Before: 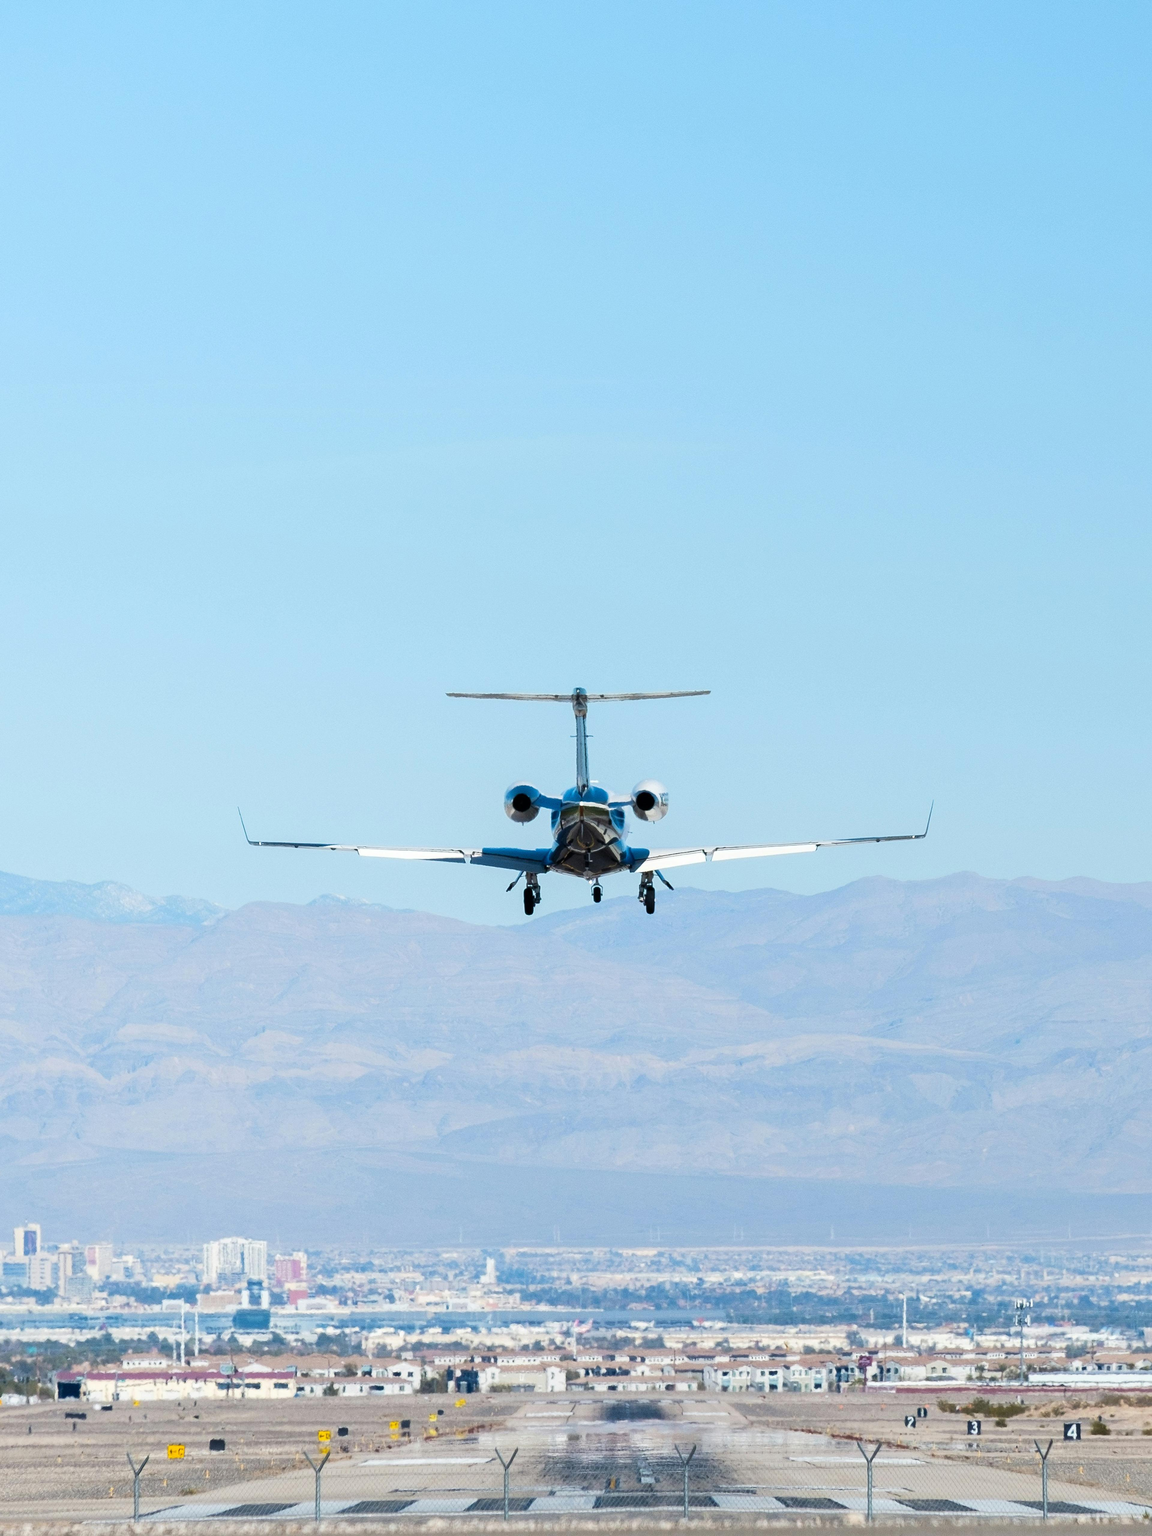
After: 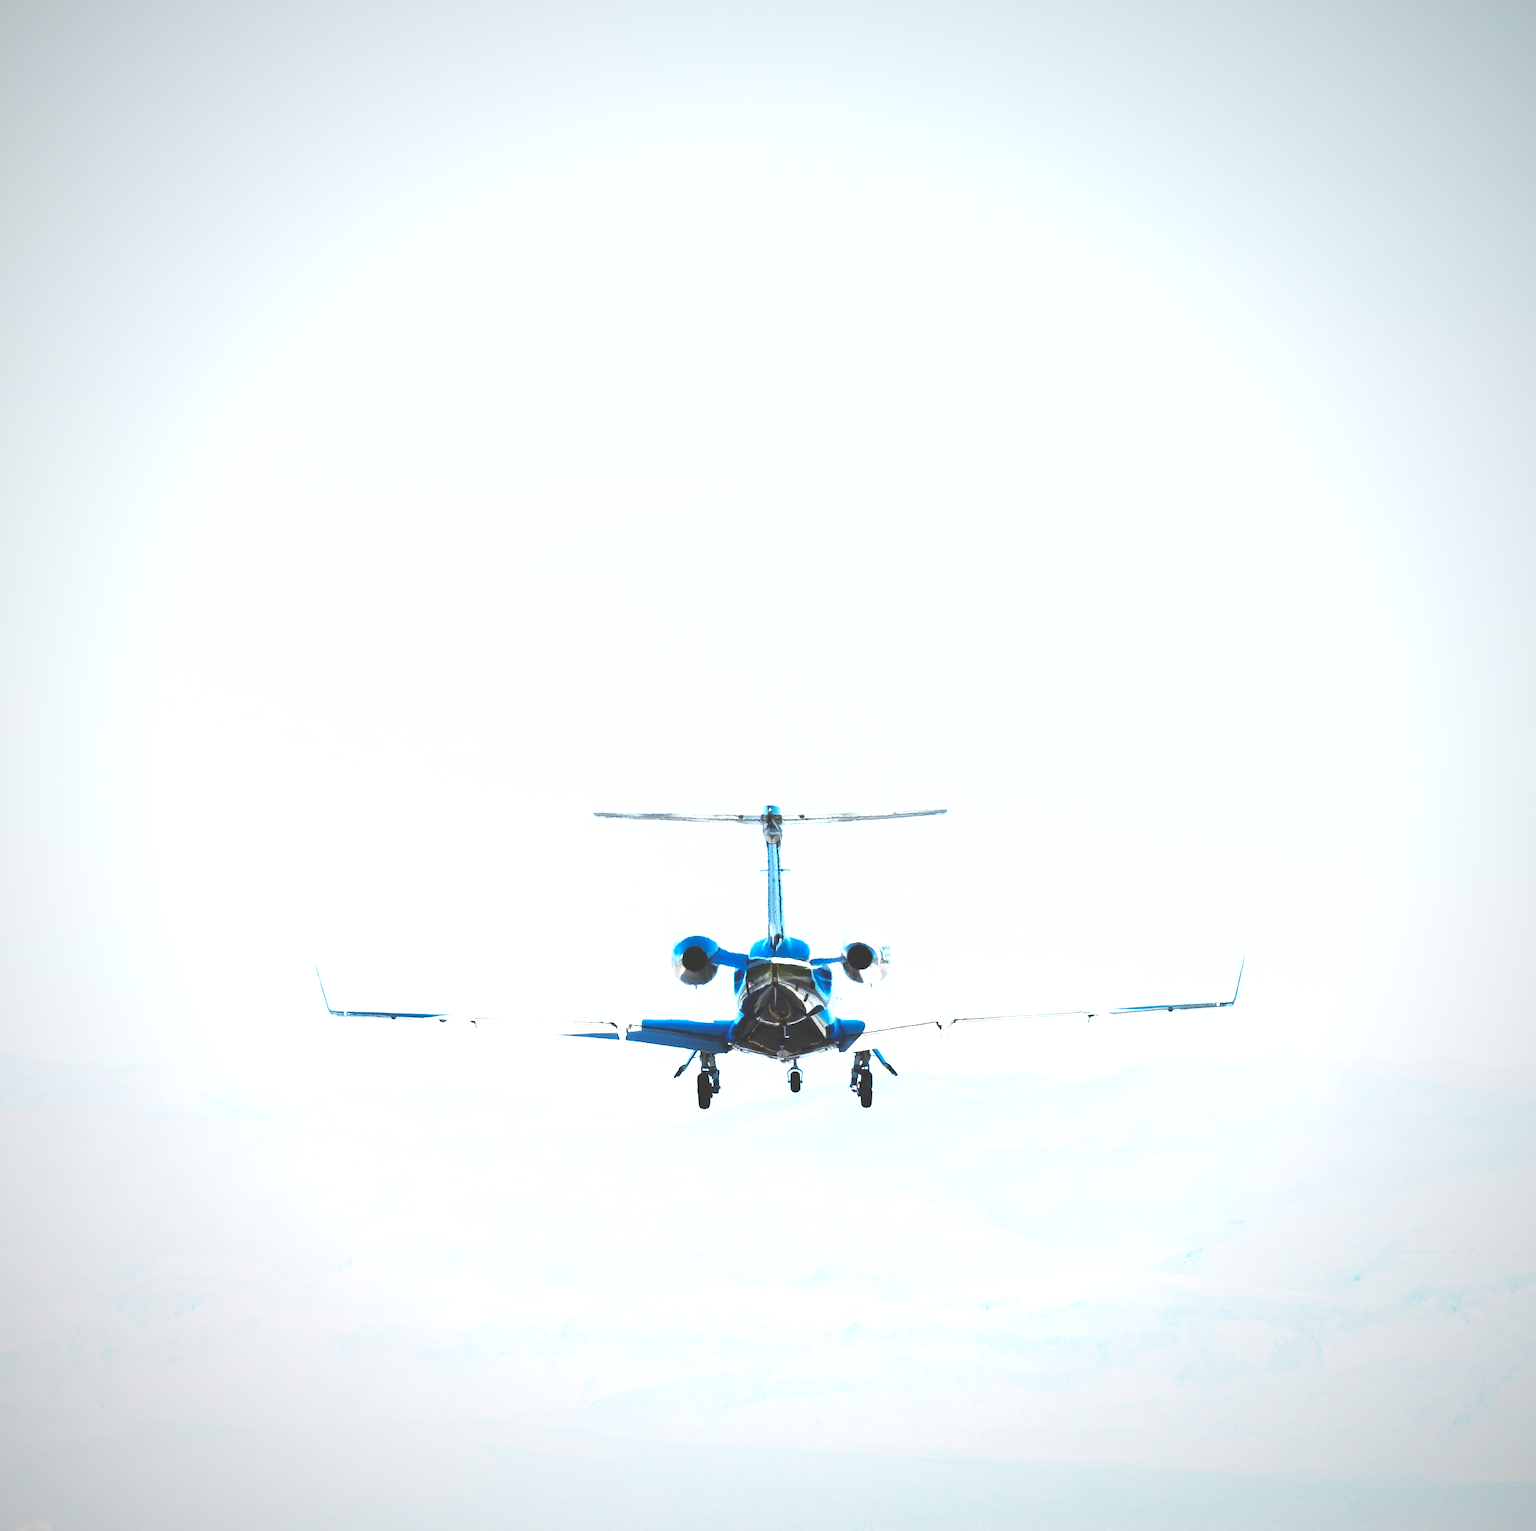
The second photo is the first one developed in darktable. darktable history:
levels: levels [0, 0.492, 0.984]
exposure: black level correction 0, exposure 0.591 EV, compensate exposure bias true, compensate highlight preservation false
crop: left 0.207%, top 5.553%, bottom 19.83%
base curve: curves: ch0 [(0, 0.036) (0.007, 0.037) (0.604, 0.887) (1, 1)], preserve colors none
vignetting: fall-off radius 61.09%, saturation 0.036
